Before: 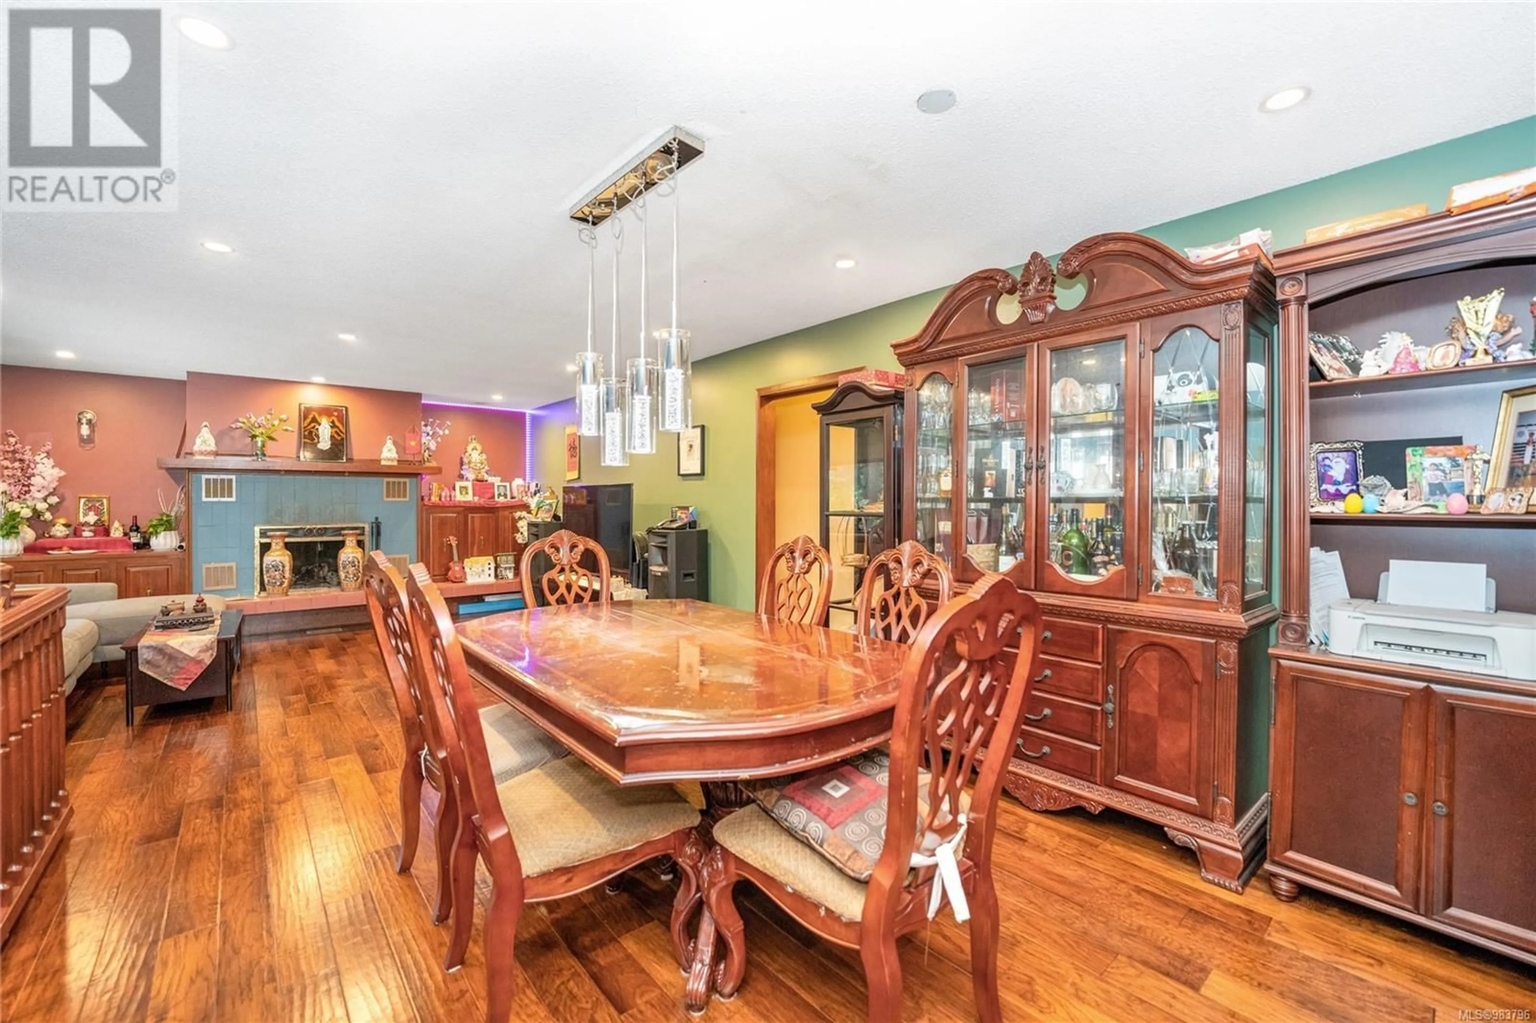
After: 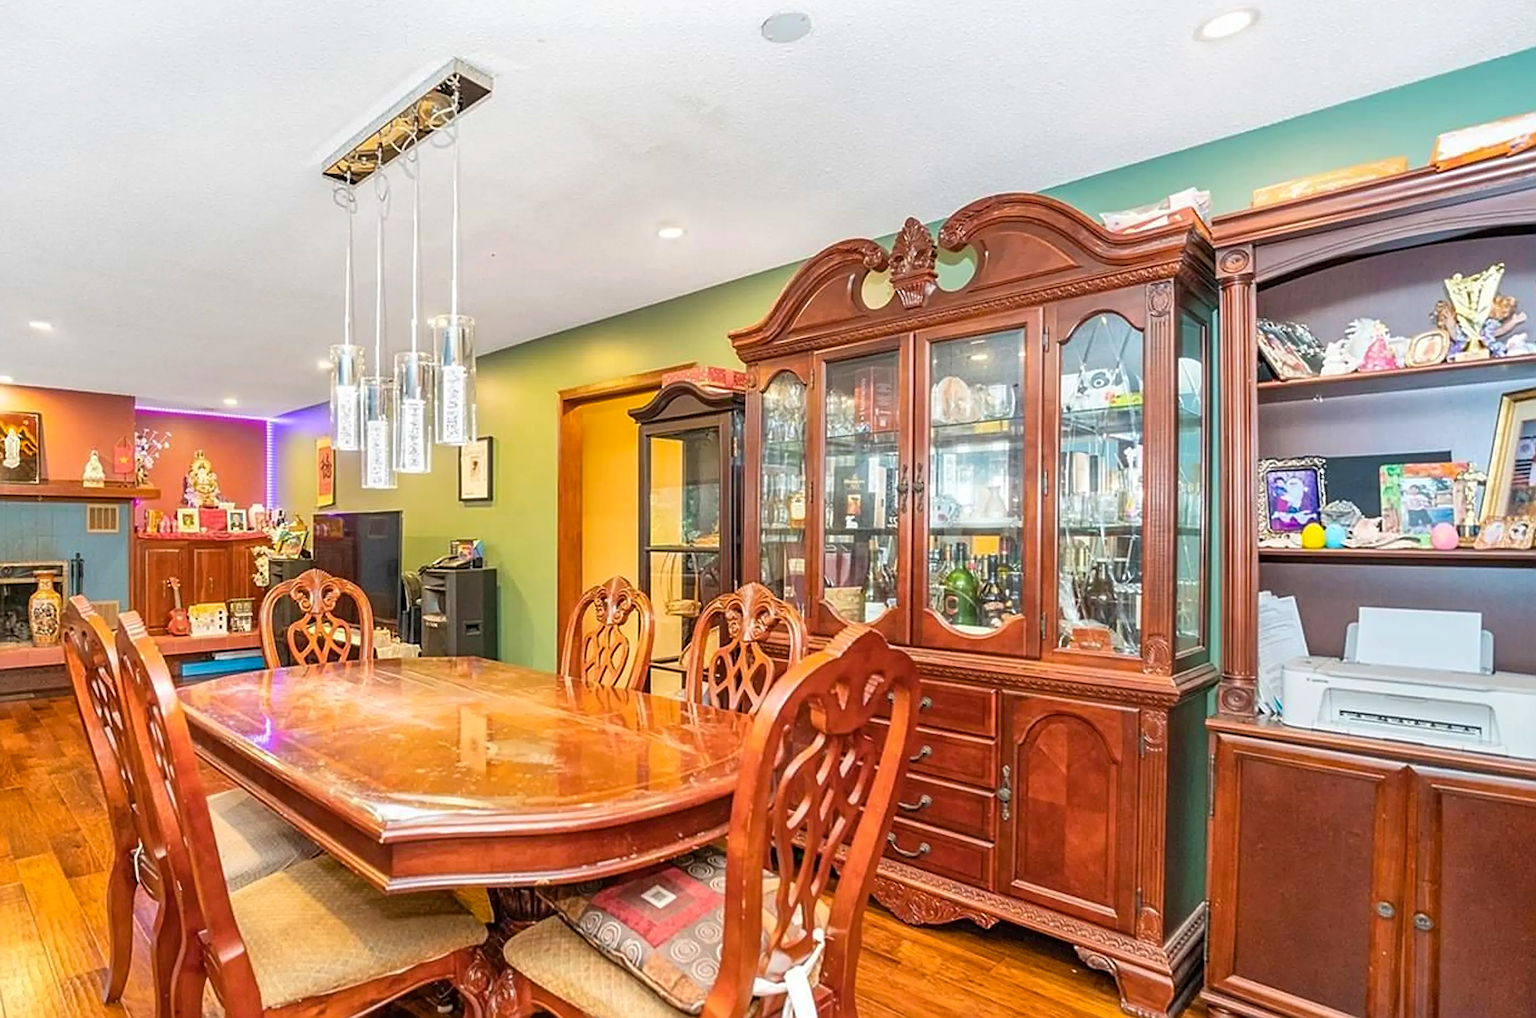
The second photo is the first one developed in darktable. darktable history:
color balance rgb: linear chroma grading › global chroma 18.869%, perceptual saturation grading › global saturation 0.583%, global vibrance 20%
sharpen: radius 2.684, amount 0.675
crop and rotate: left 20.535%, top 7.849%, right 0.387%, bottom 13.431%
